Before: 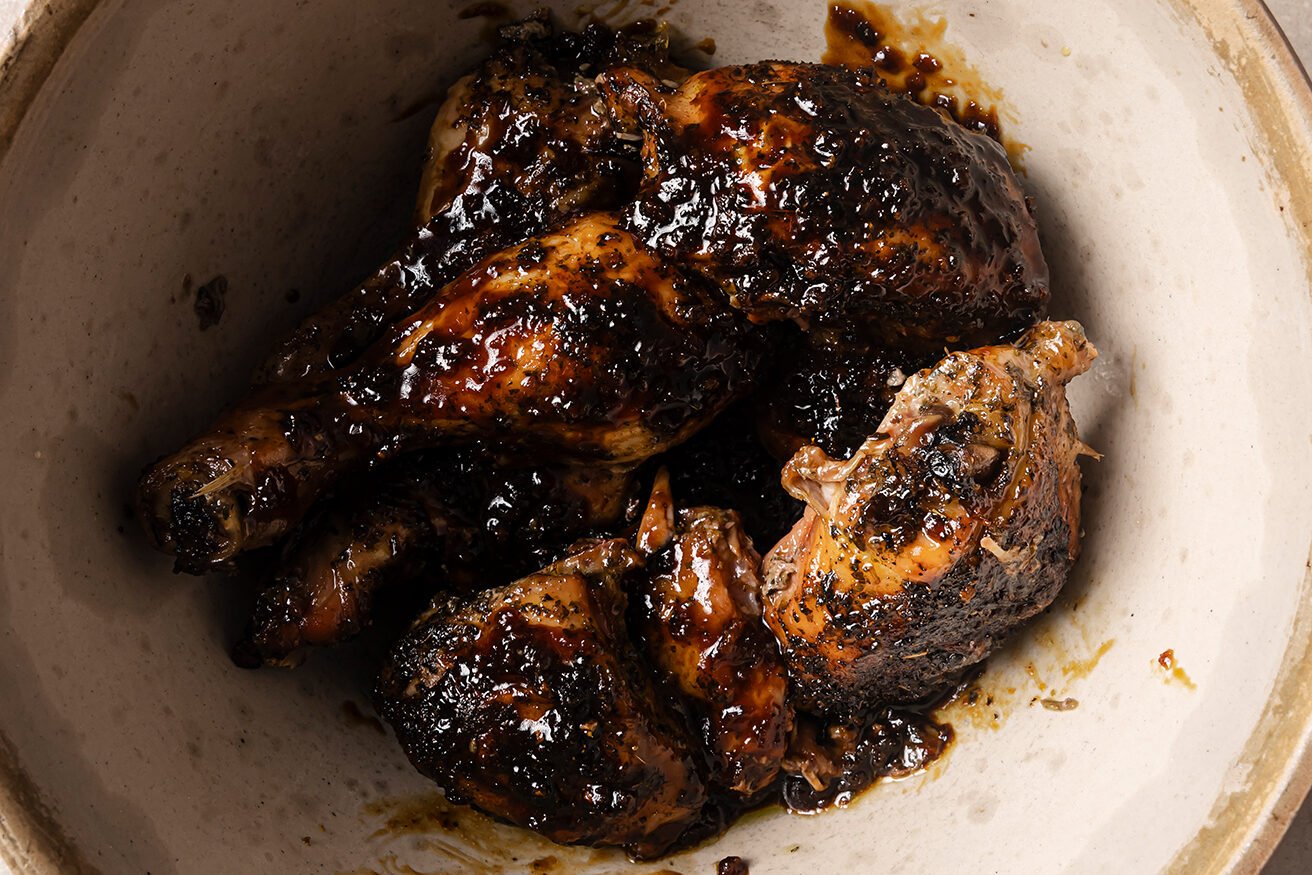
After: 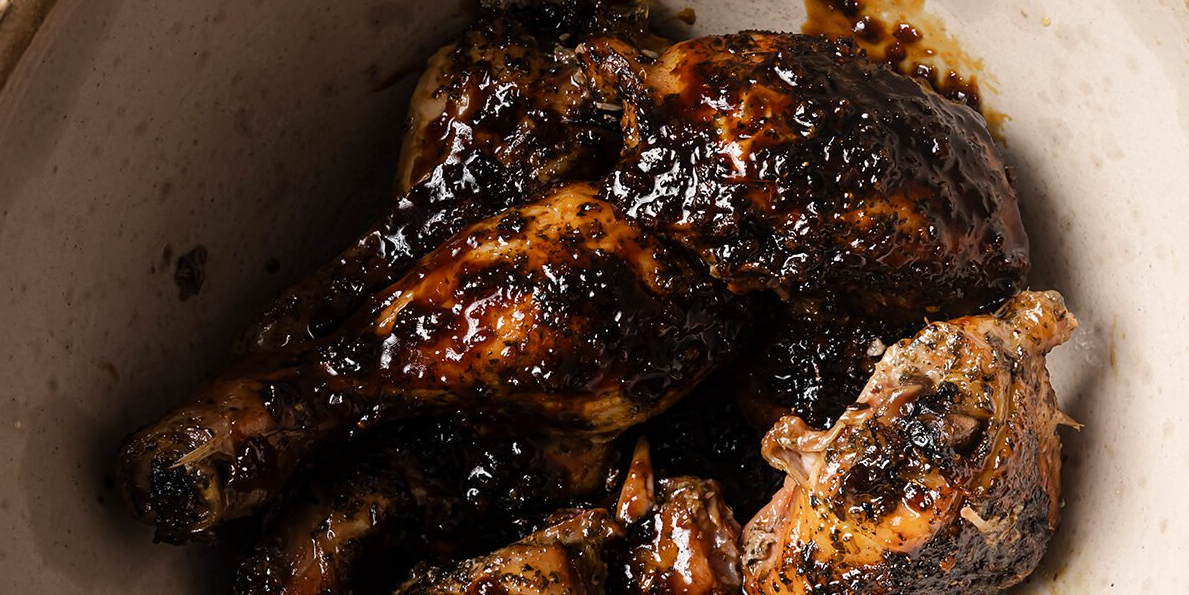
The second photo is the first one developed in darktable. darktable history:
crop: left 1.577%, top 3.446%, right 7.756%, bottom 28.49%
